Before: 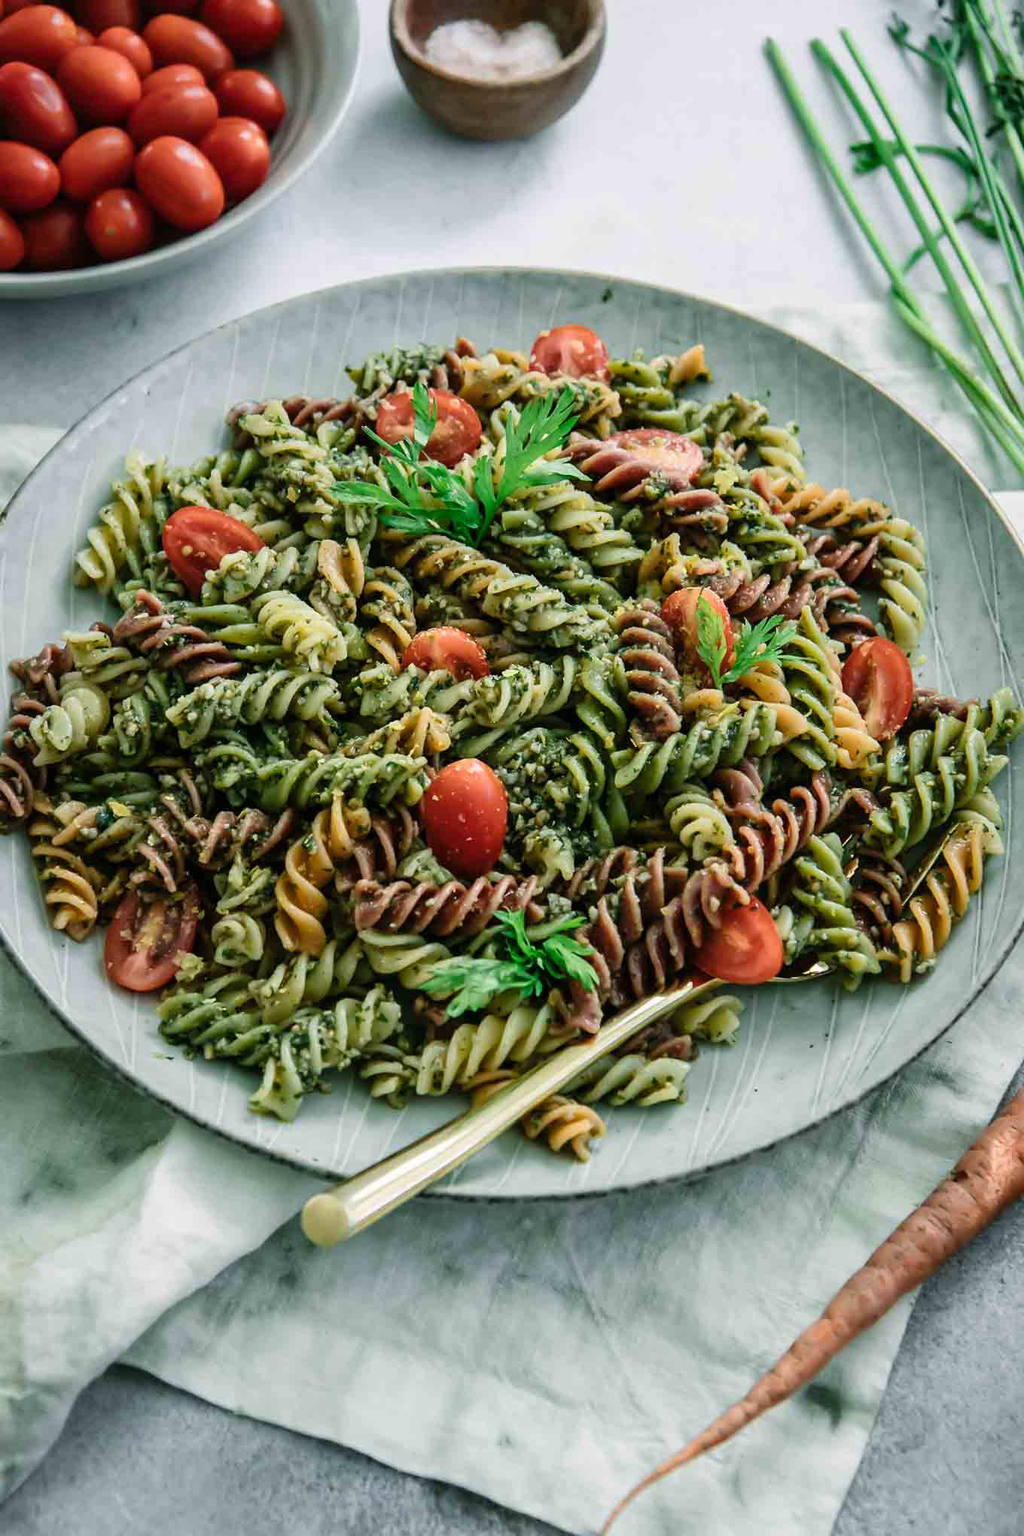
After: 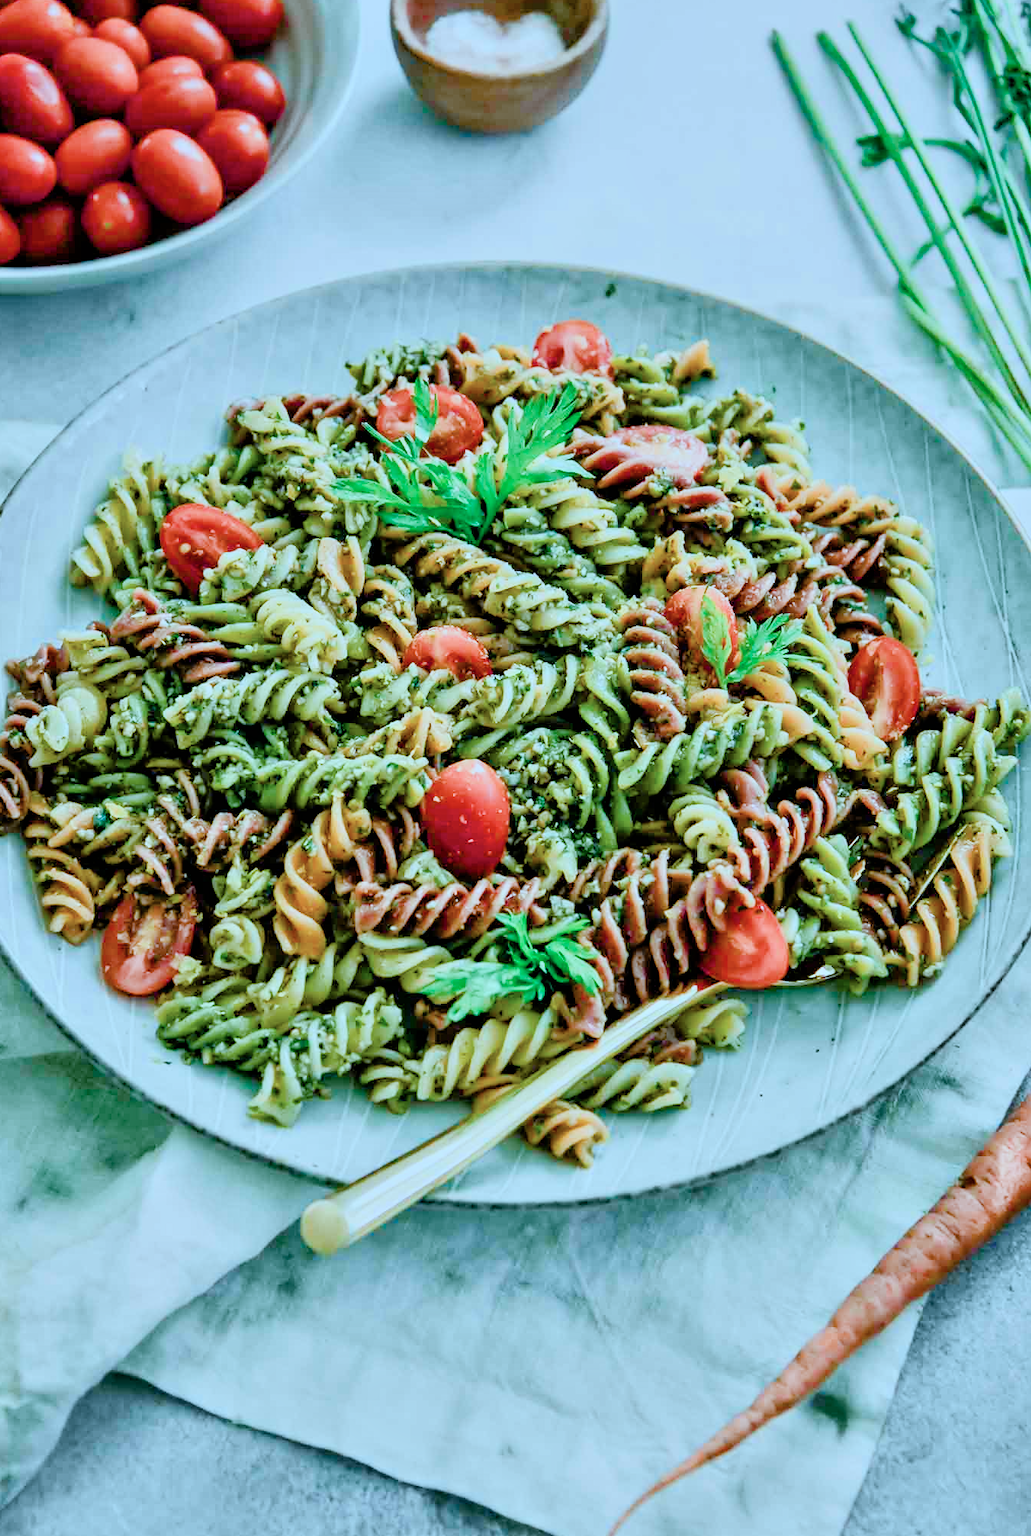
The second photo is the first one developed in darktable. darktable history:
filmic rgb: black relative exposure -7.09 EV, white relative exposure 5.37 EV, threshold -0.272 EV, transition 3.19 EV, structure ↔ texture 99.83%, hardness 3.03, enable highlight reconstruction true
color balance rgb: power › hue 60.91°, perceptual saturation grading › global saturation 43.88%, perceptual saturation grading › highlights -49.95%, perceptual saturation grading › shadows 29.427%, global vibrance 5.99%
contrast brightness saturation: contrast 0.153, brightness 0.044
tone equalizer: -8 EV 2 EV, -7 EV 1.96 EV, -6 EV 1.98 EV, -5 EV 1.97 EV, -4 EV 1.97 EV, -3 EV 1.5 EV, -2 EV 0.996 EV, -1 EV 0.502 EV
contrast equalizer: y [[0.6 ×6], [0.55 ×6], [0 ×6], [0 ×6], [0 ×6]], mix 0.364
crop: left 0.443%, top 0.611%, right 0.123%, bottom 0.624%
color correction: highlights a* -10.73, highlights b* -19.8
